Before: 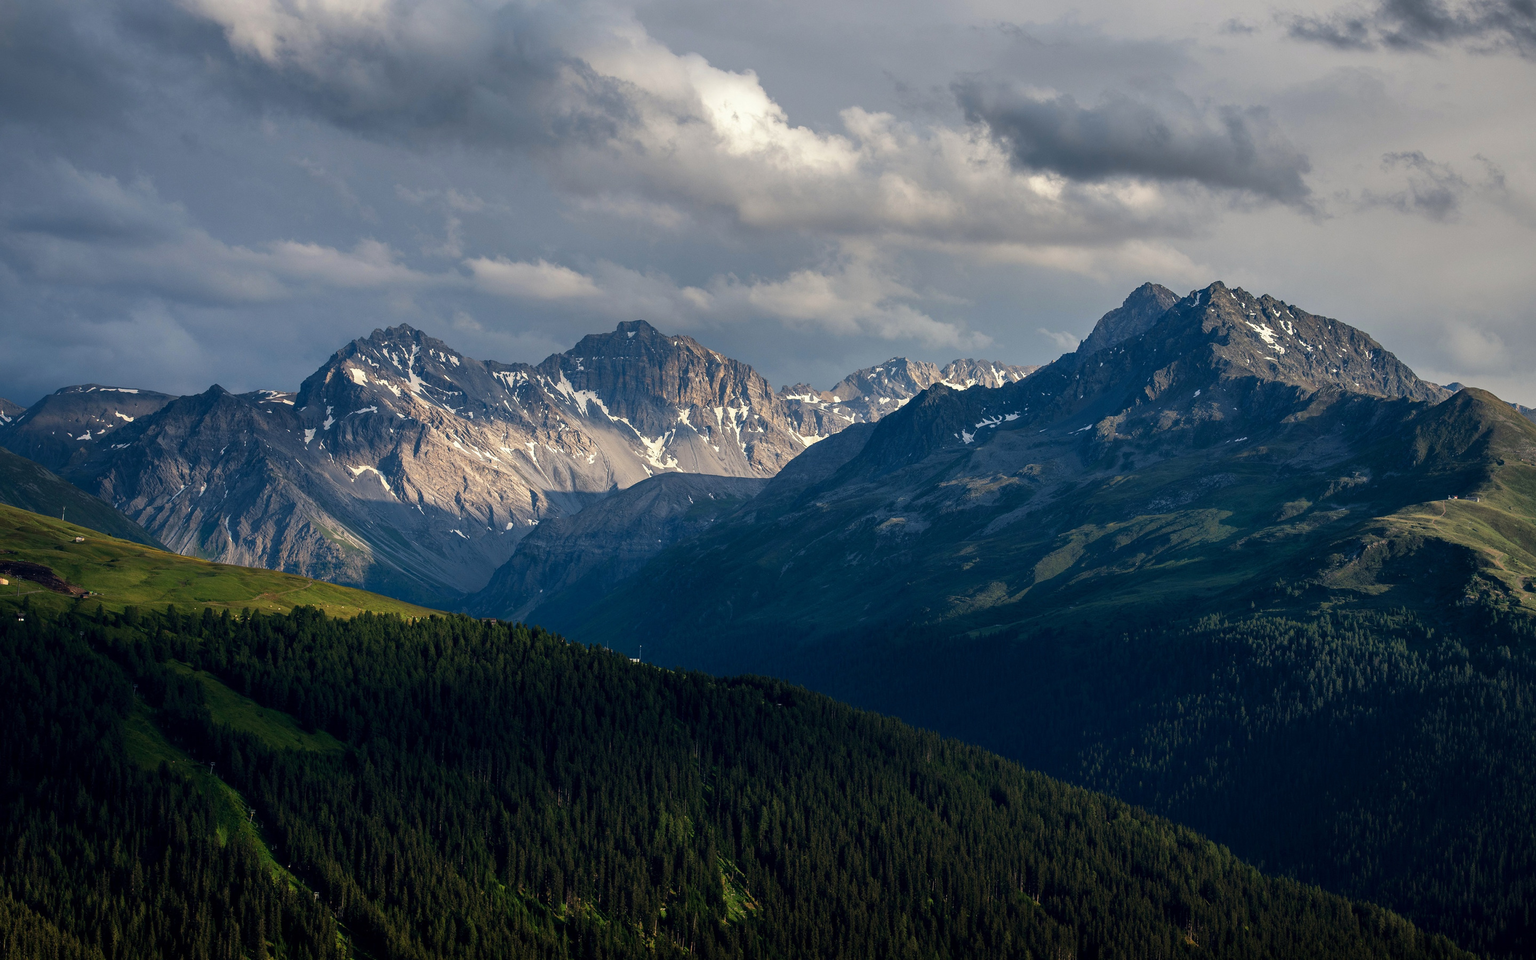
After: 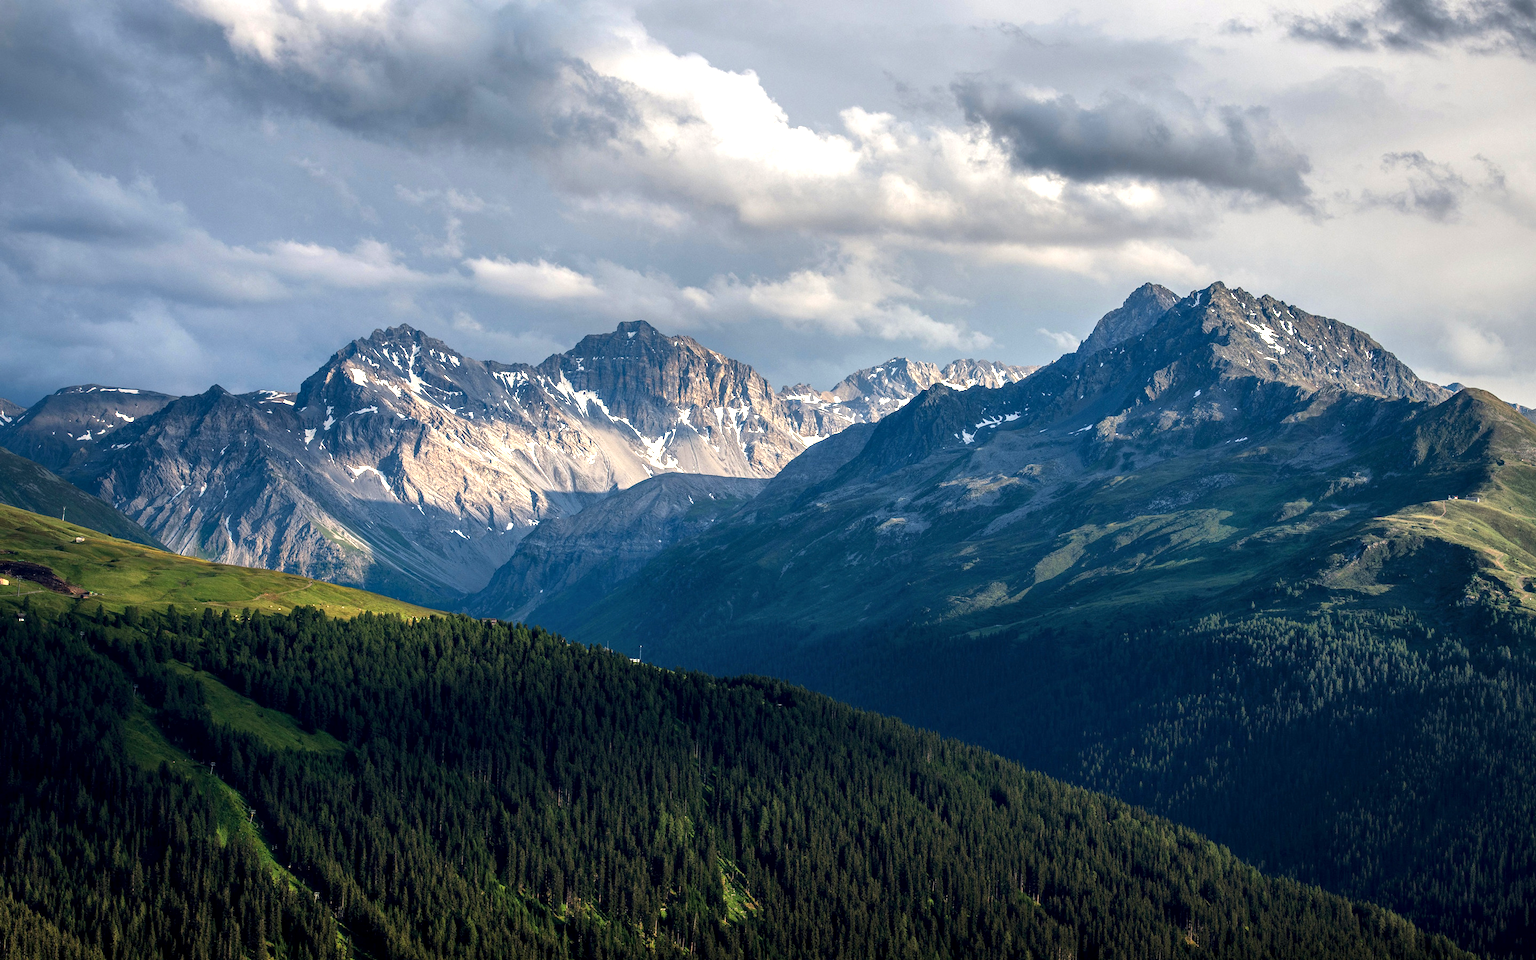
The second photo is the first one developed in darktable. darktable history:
local contrast: on, module defaults
exposure: exposure 0.921 EV, compensate highlight preservation false
